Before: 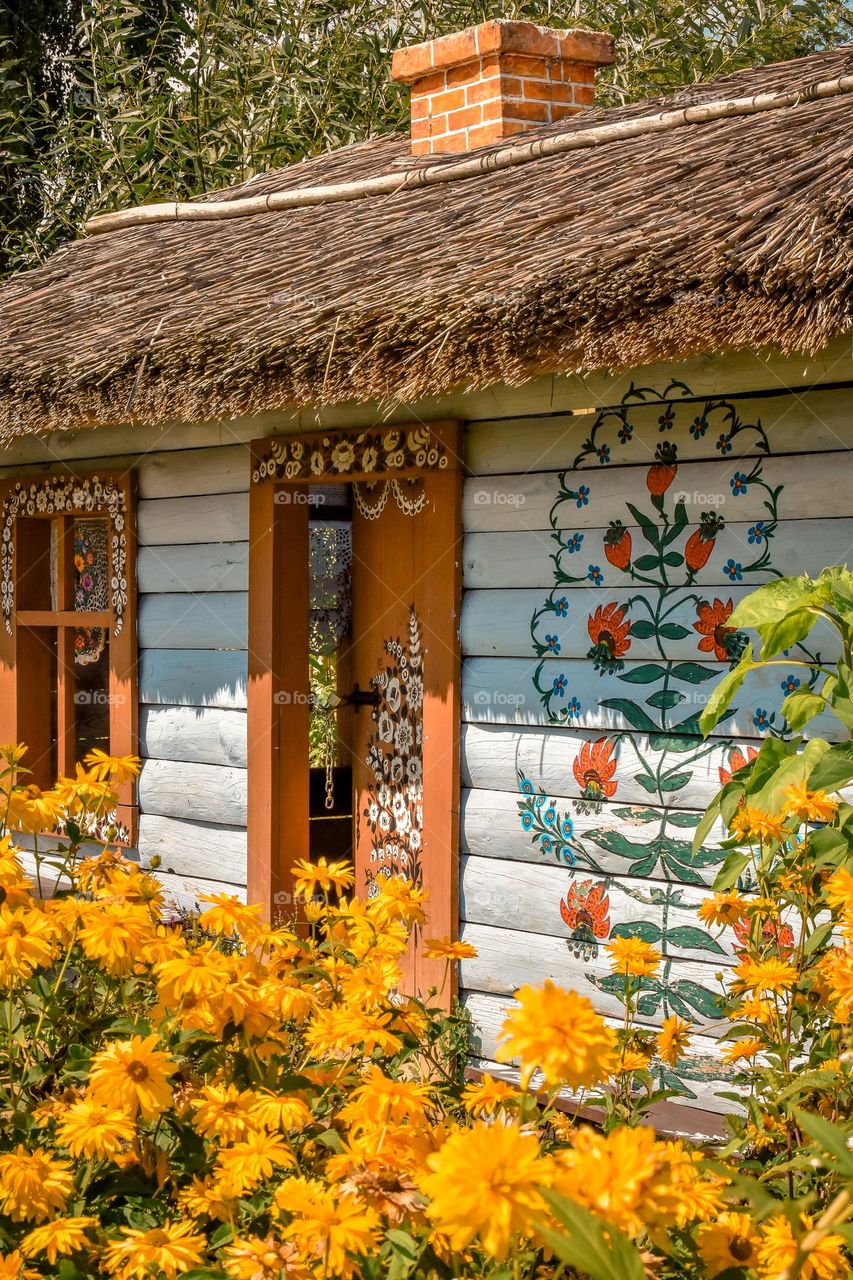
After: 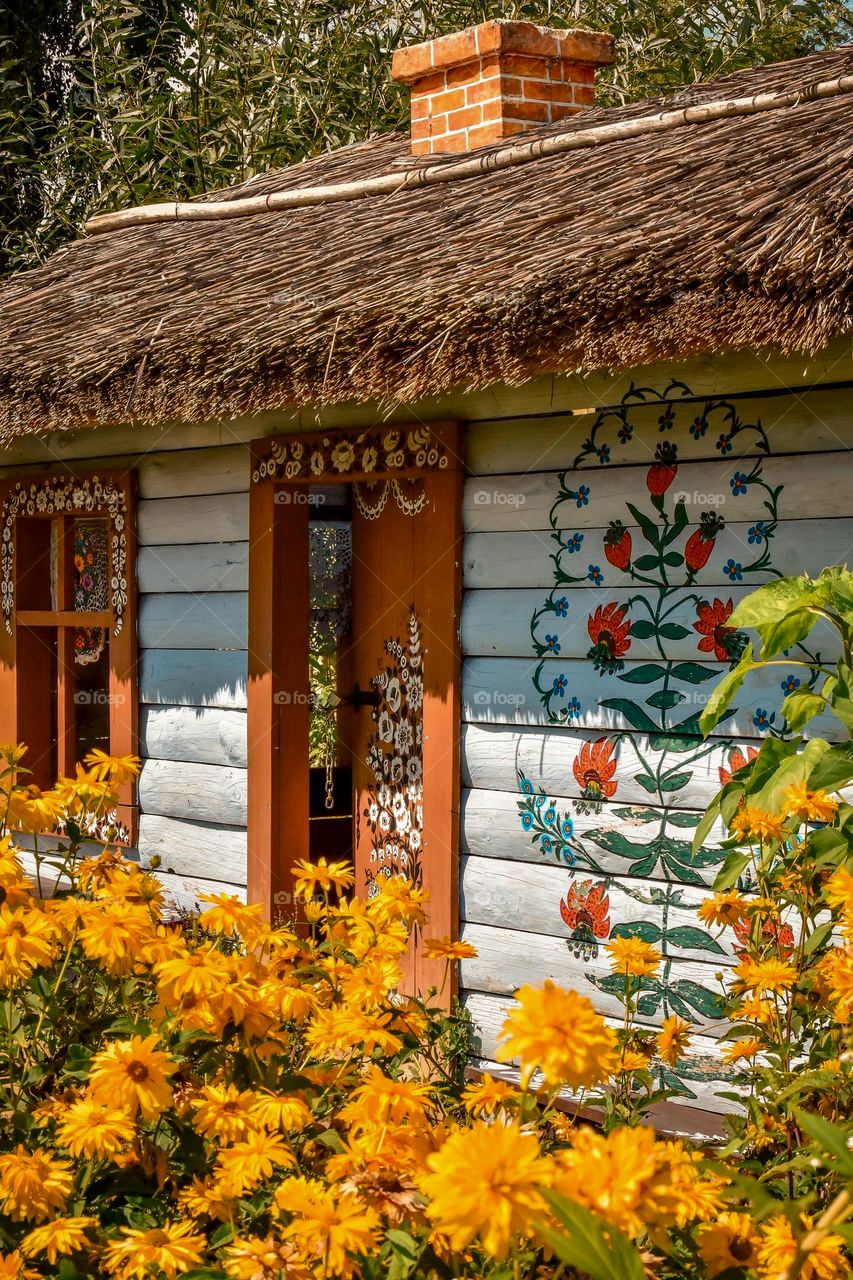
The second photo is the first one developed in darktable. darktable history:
contrast brightness saturation: contrast 0.066, brightness -0.127, saturation 0.048
